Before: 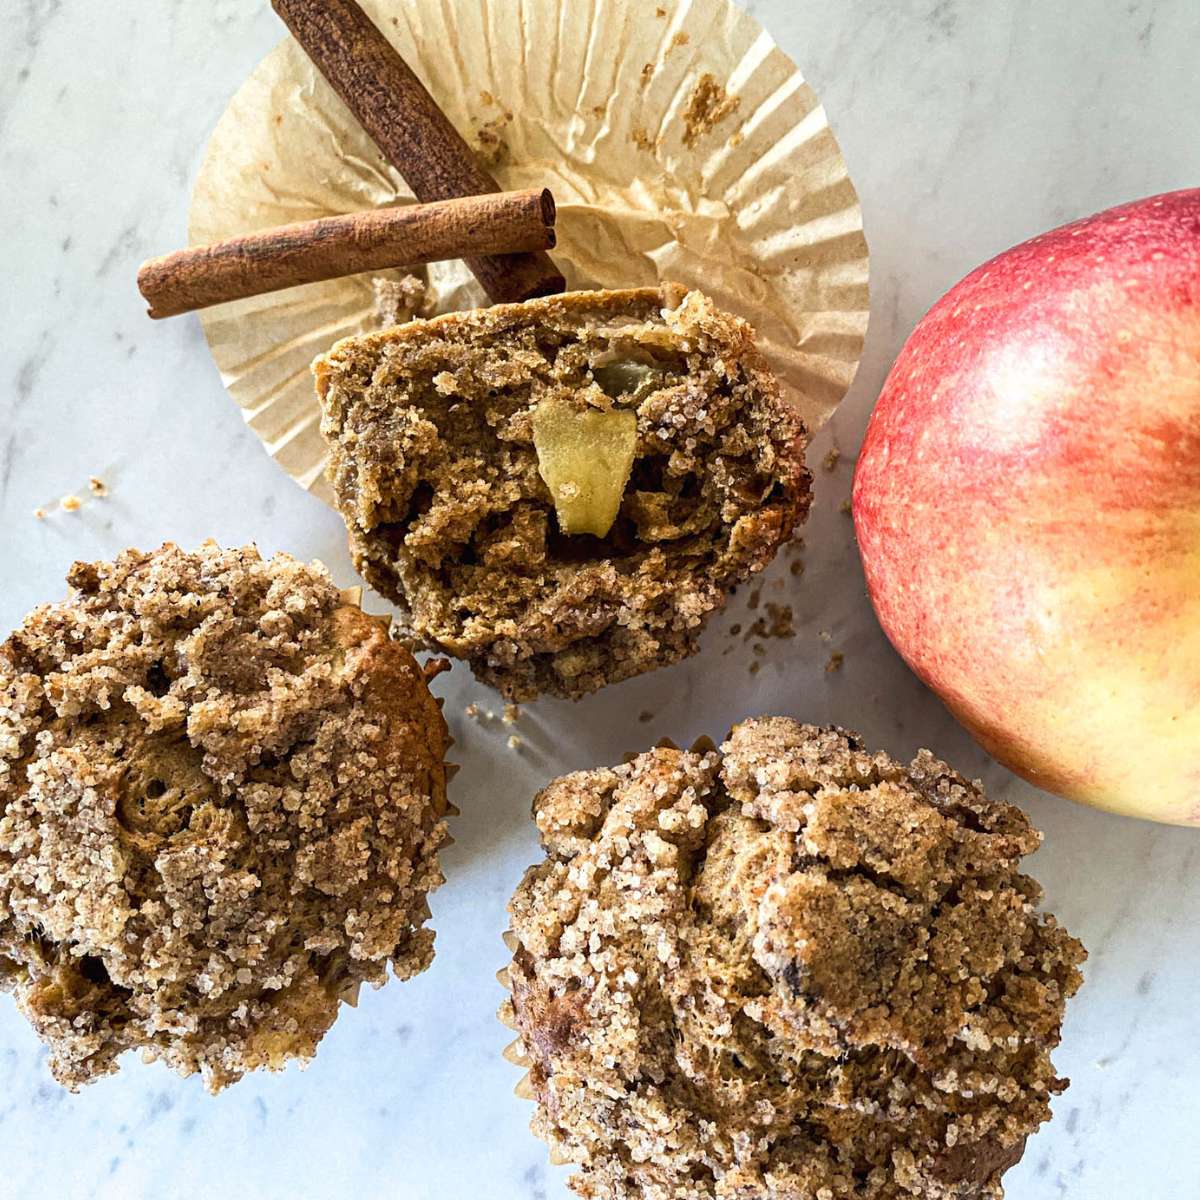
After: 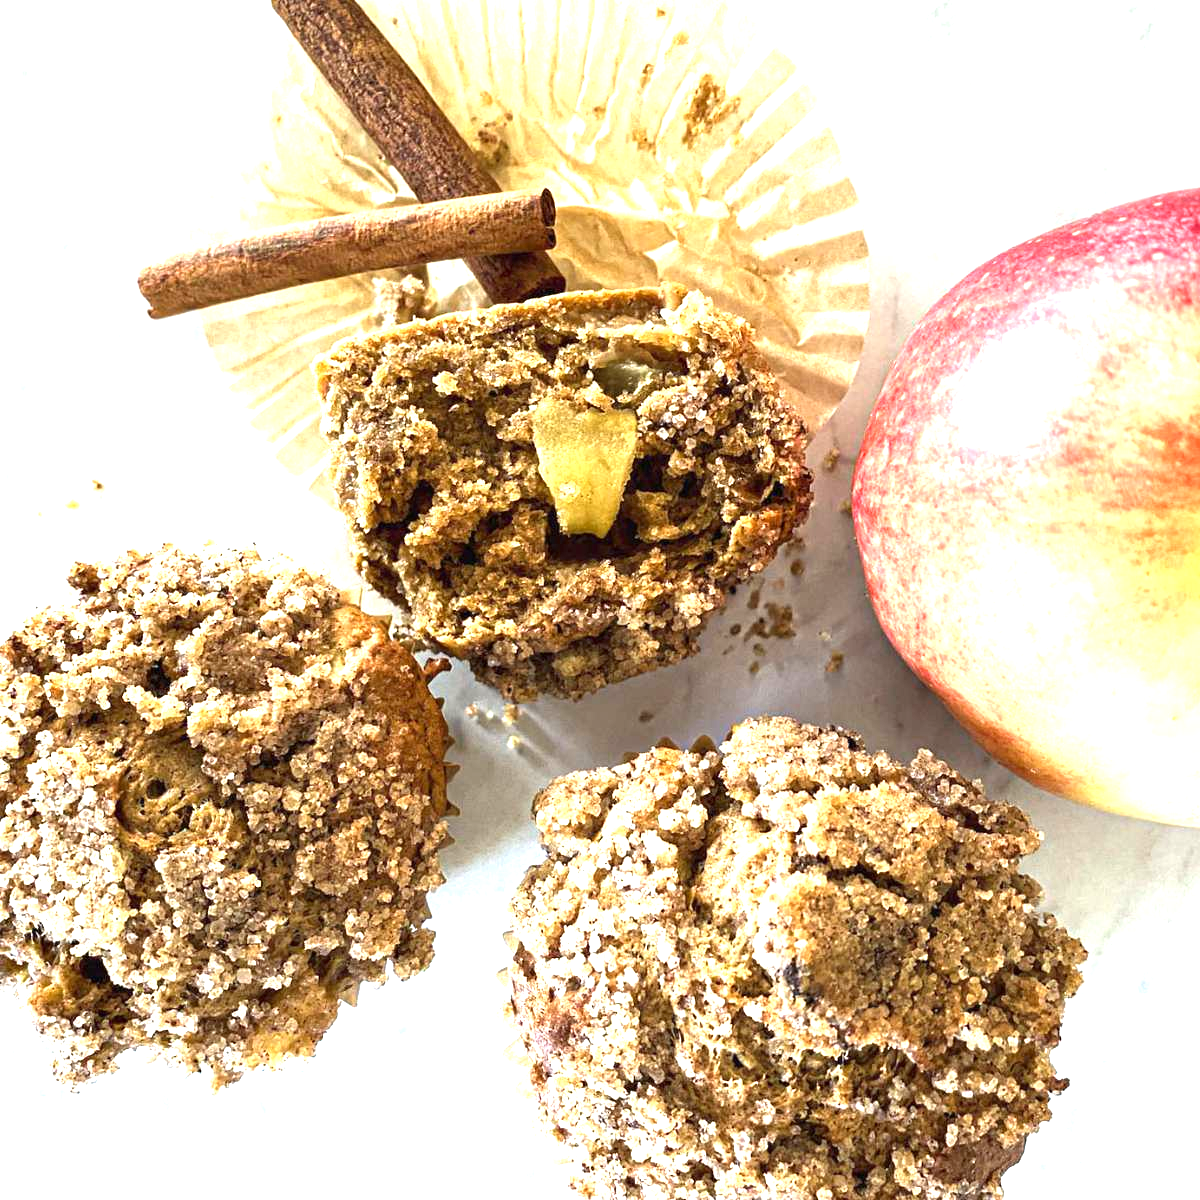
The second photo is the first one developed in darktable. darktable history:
white balance: red 0.978, blue 0.999
exposure: exposure 1.223 EV, compensate highlight preservation false
